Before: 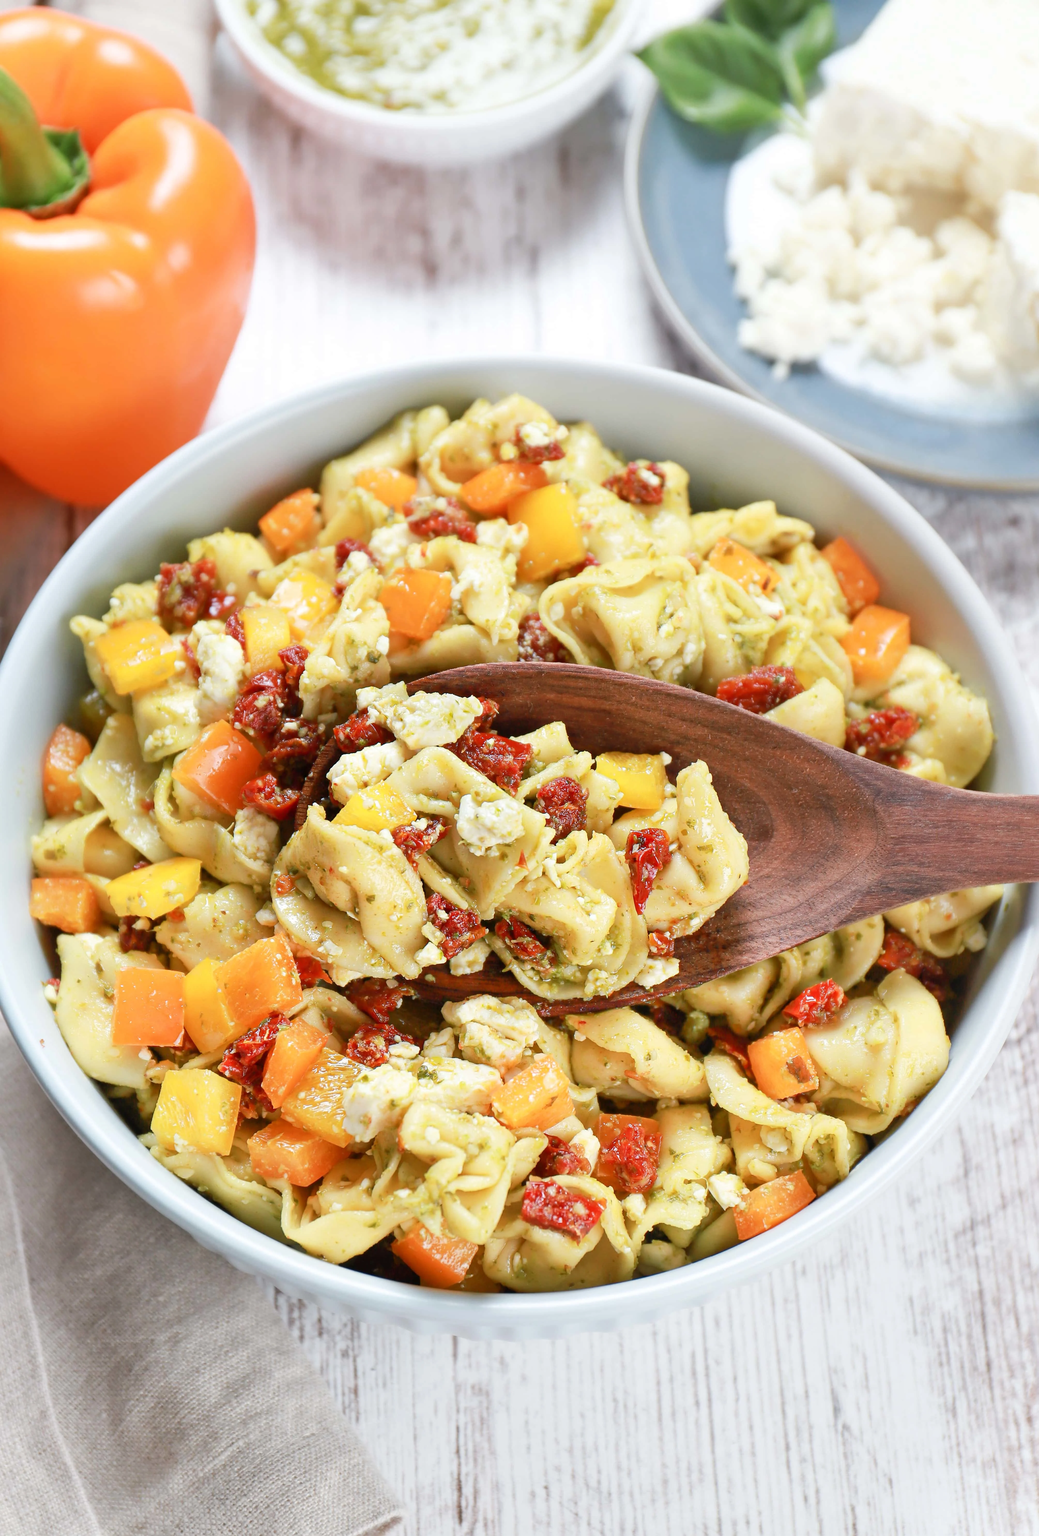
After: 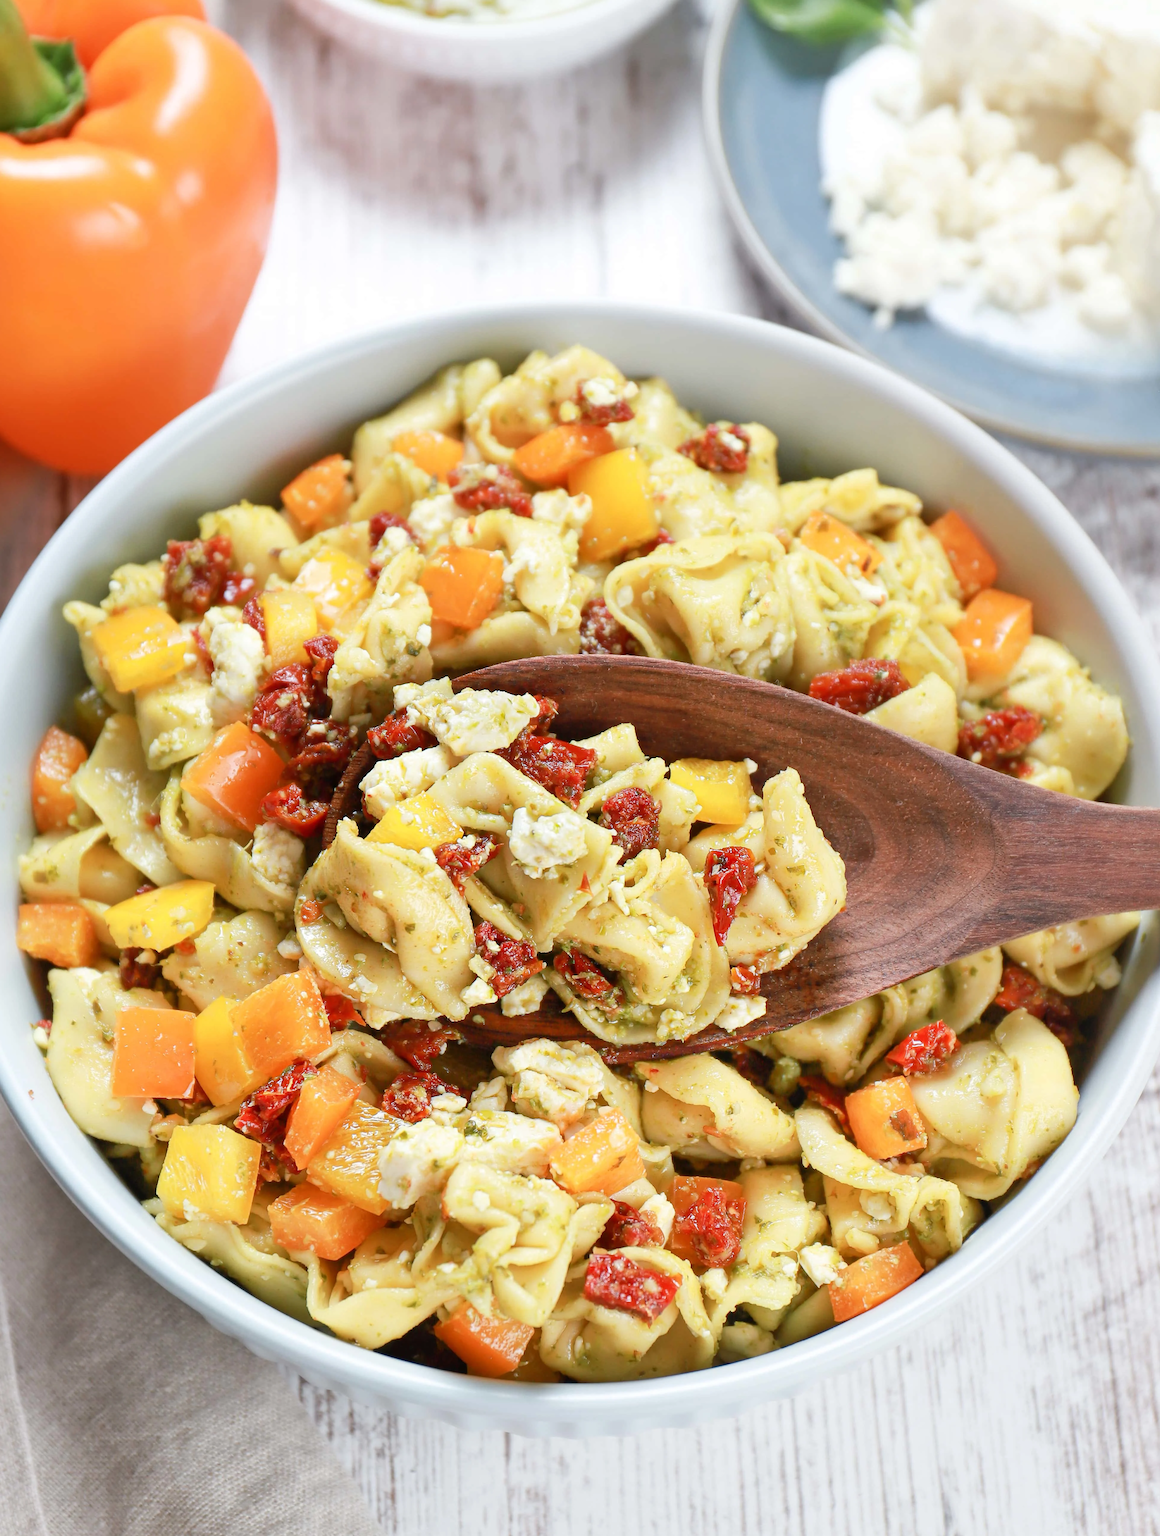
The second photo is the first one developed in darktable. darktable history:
crop: left 1.494%, top 6.194%, right 1.669%, bottom 7.146%
